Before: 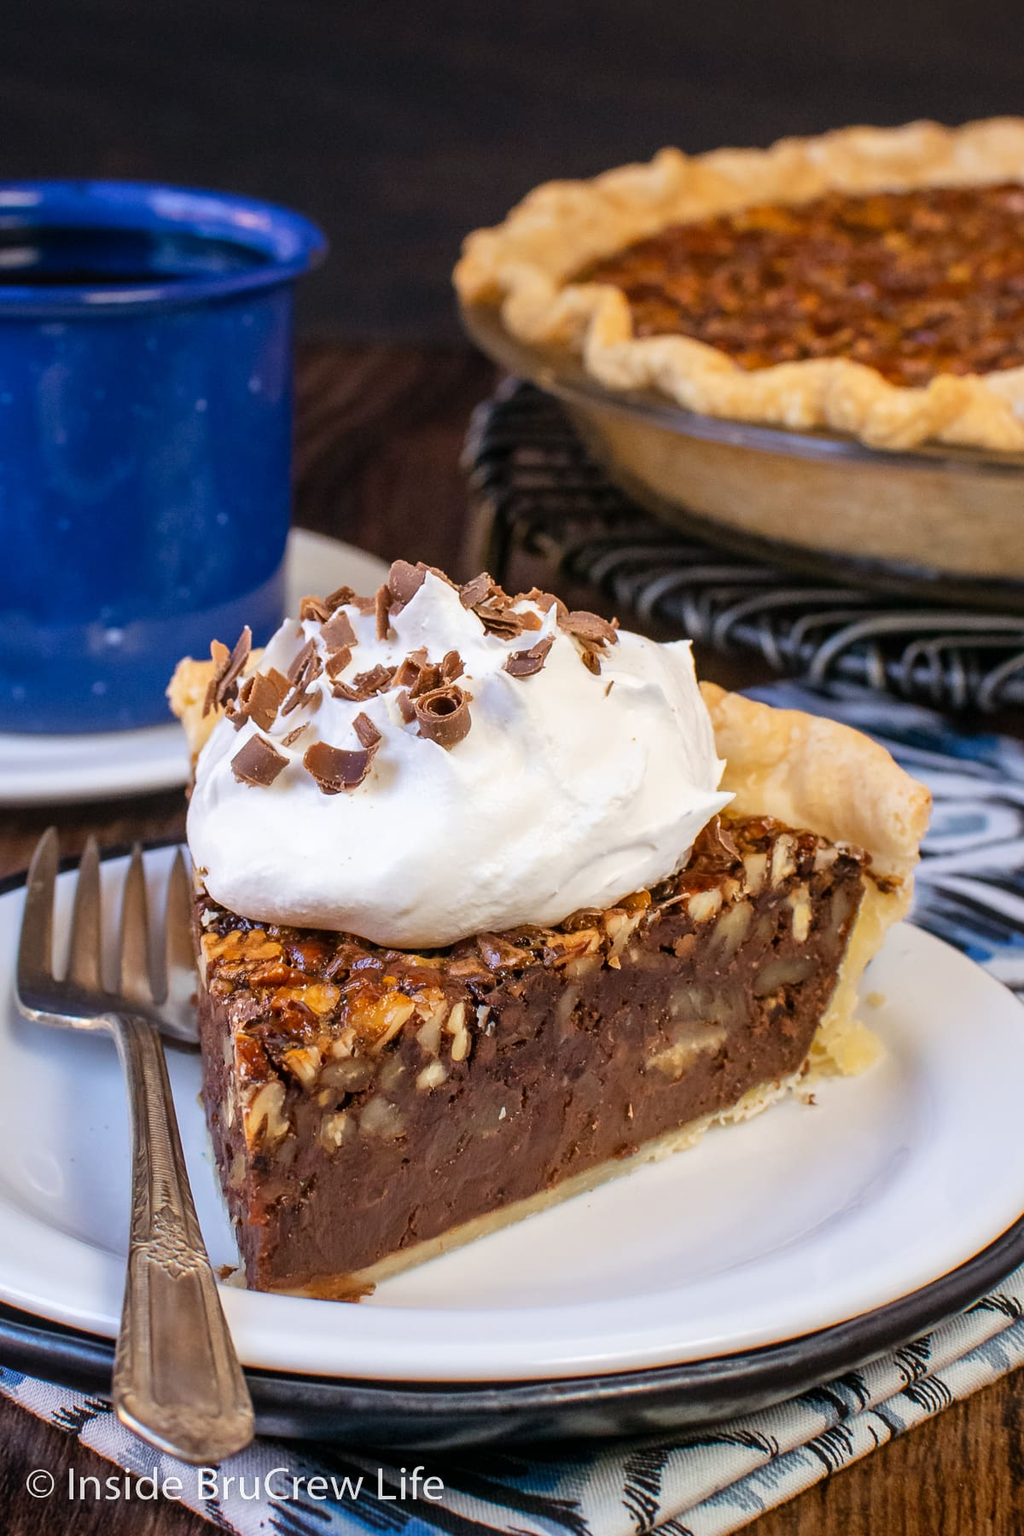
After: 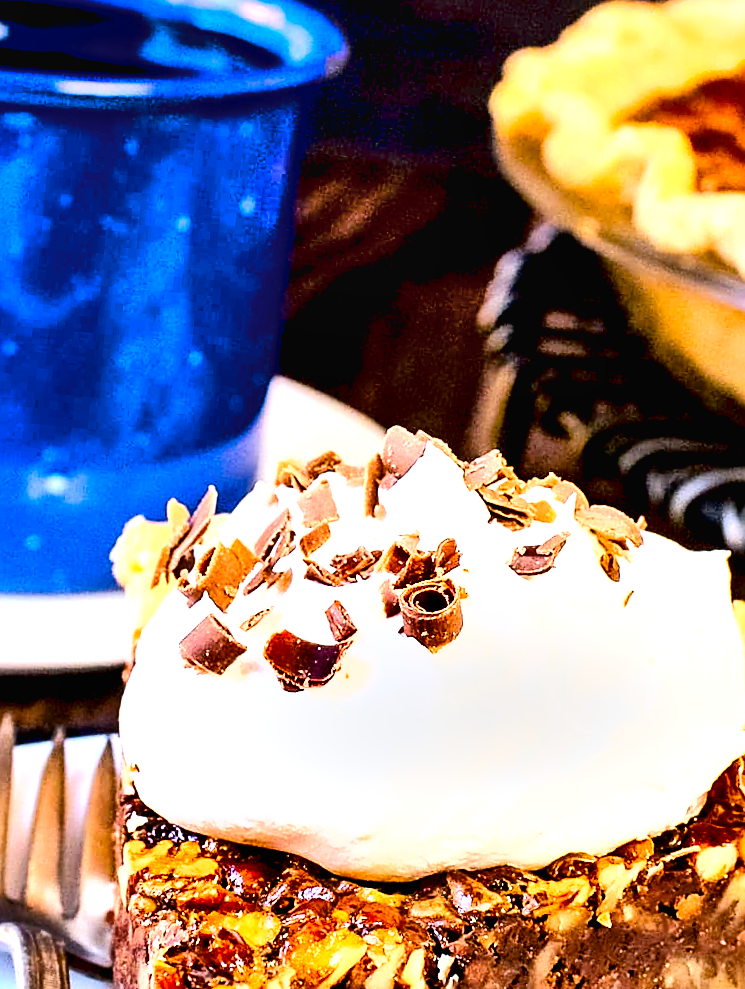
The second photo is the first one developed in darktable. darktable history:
tone curve: curves: ch0 [(0, 0.014) (0.17, 0.099) (0.398, 0.423) (0.725, 0.828) (0.872, 0.918) (1, 0.981)]; ch1 [(0, 0) (0.402, 0.36) (0.489, 0.491) (0.5, 0.503) (0.515, 0.52) (0.545, 0.572) (0.615, 0.662) (0.701, 0.725) (1, 1)]; ch2 [(0, 0) (0.42, 0.458) (0.485, 0.499) (0.503, 0.503) (0.531, 0.542) (0.561, 0.594) (0.644, 0.694) (0.717, 0.753) (1, 0.991)], color space Lab, linked channels, preserve colors none
crop and rotate: angle -5.33°, left 2.199%, top 7.082%, right 27.252%, bottom 30.551%
color balance rgb: linear chroma grading › global chroma 15.161%, perceptual saturation grading › global saturation -1.089%
exposure: black level correction 0.016, exposure 1.766 EV, compensate exposure bias true, compensate highlight preservation false
tone equalizer: on, module defaults
sharpen: amount 0.493
shadows and highlights: shadows 58.53, highlights -60.28, highlights color adjustment 32.15%, soften with gaussian
